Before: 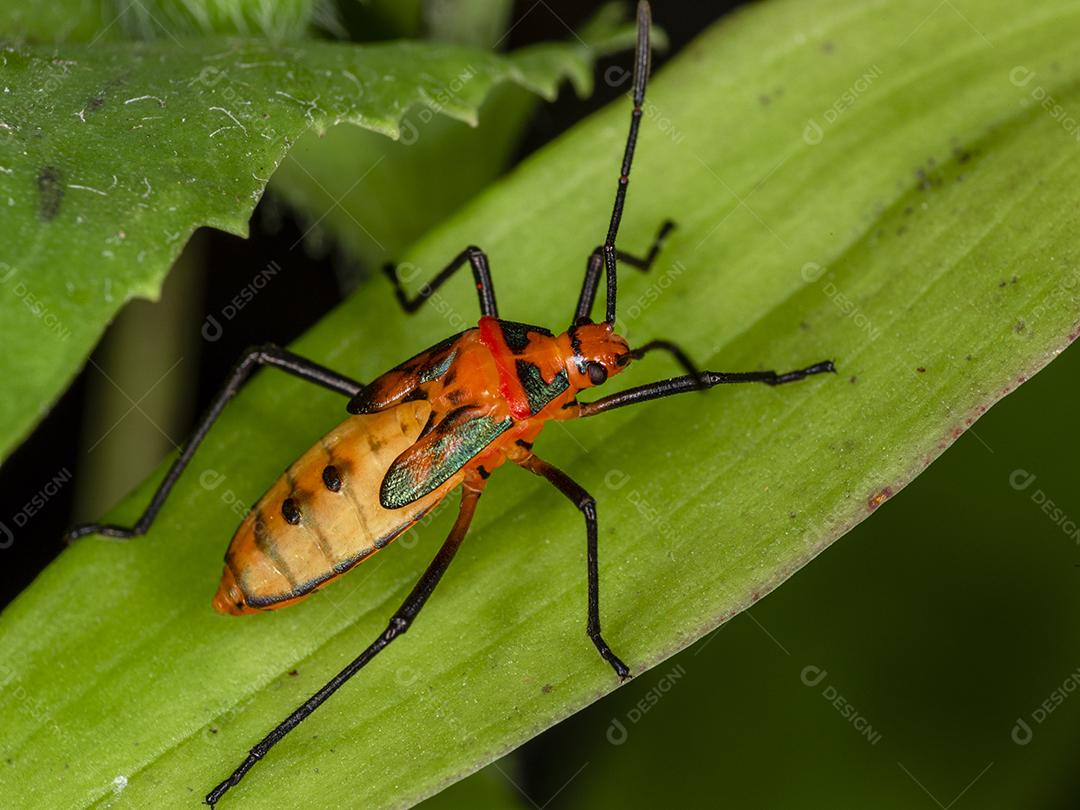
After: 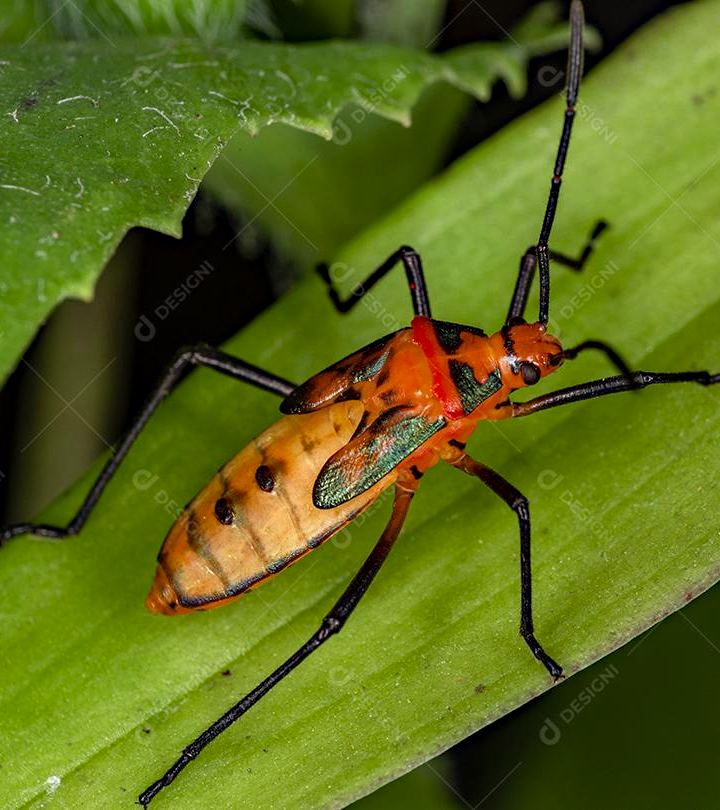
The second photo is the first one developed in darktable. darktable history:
haze removal: strength 0.291, distance 0.244, compatibility mode true, adaptive false
crop and rotate: left 6.209%, right 27.123%
exposure: compensate exposure bias true, compensate highlight preservation false
